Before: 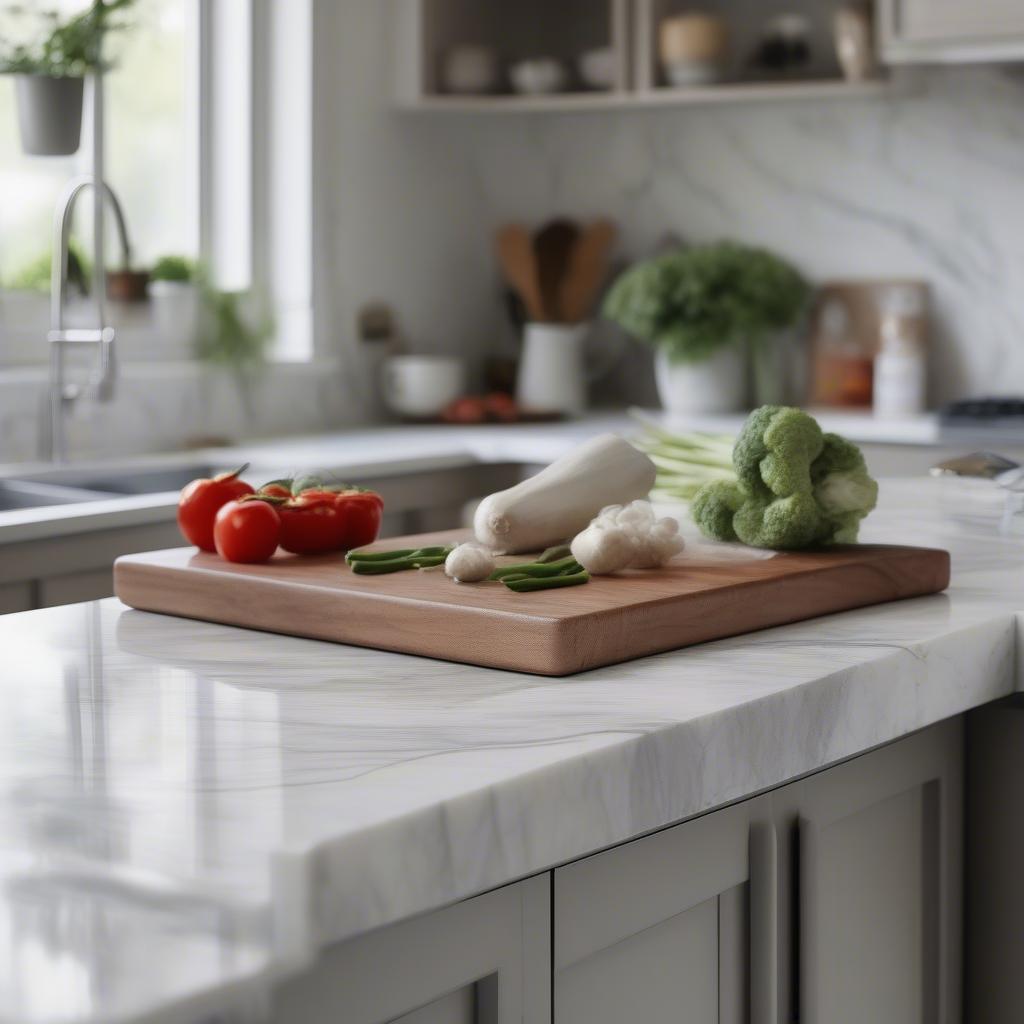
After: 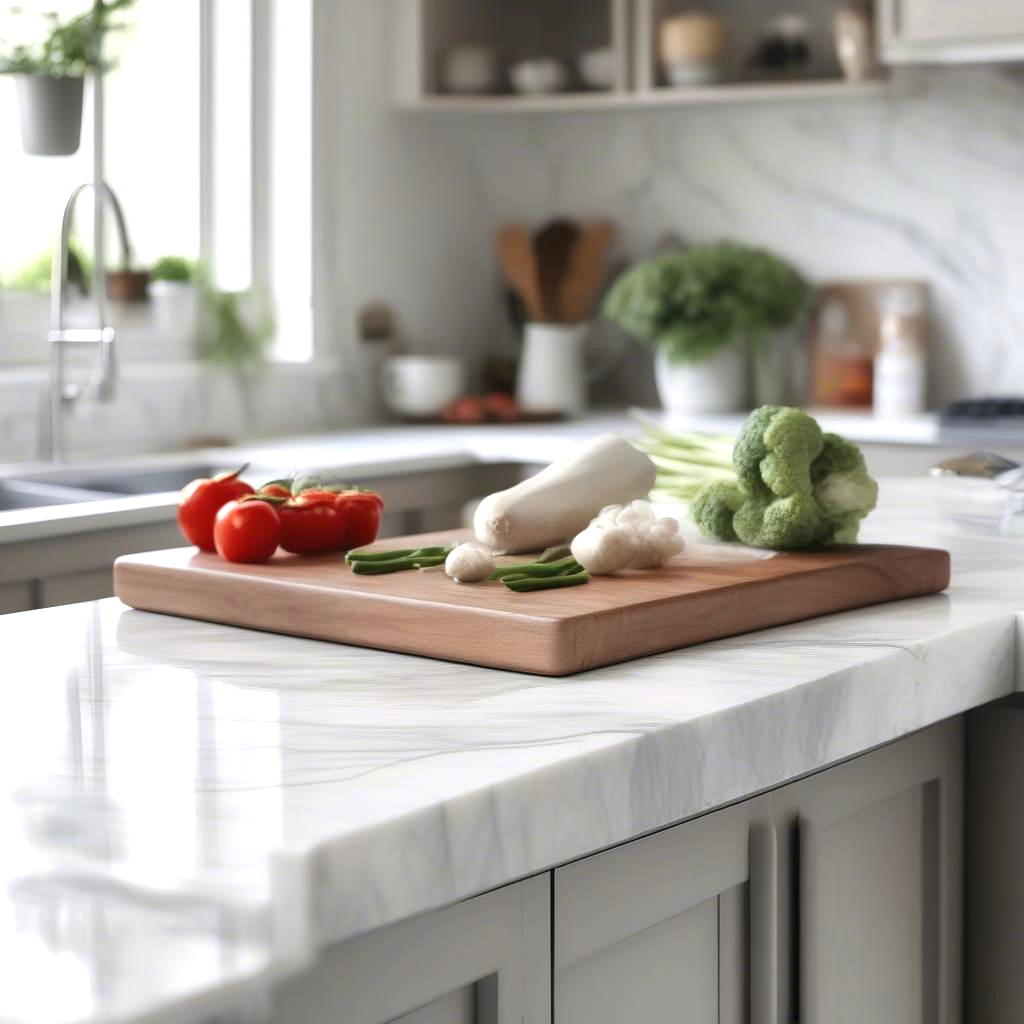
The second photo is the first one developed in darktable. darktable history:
tone equalizer: on, module defaults
exposure: black level correction 0, exposure 0.7 EV, compensate exposure bias true, compensate highlight preservation false
